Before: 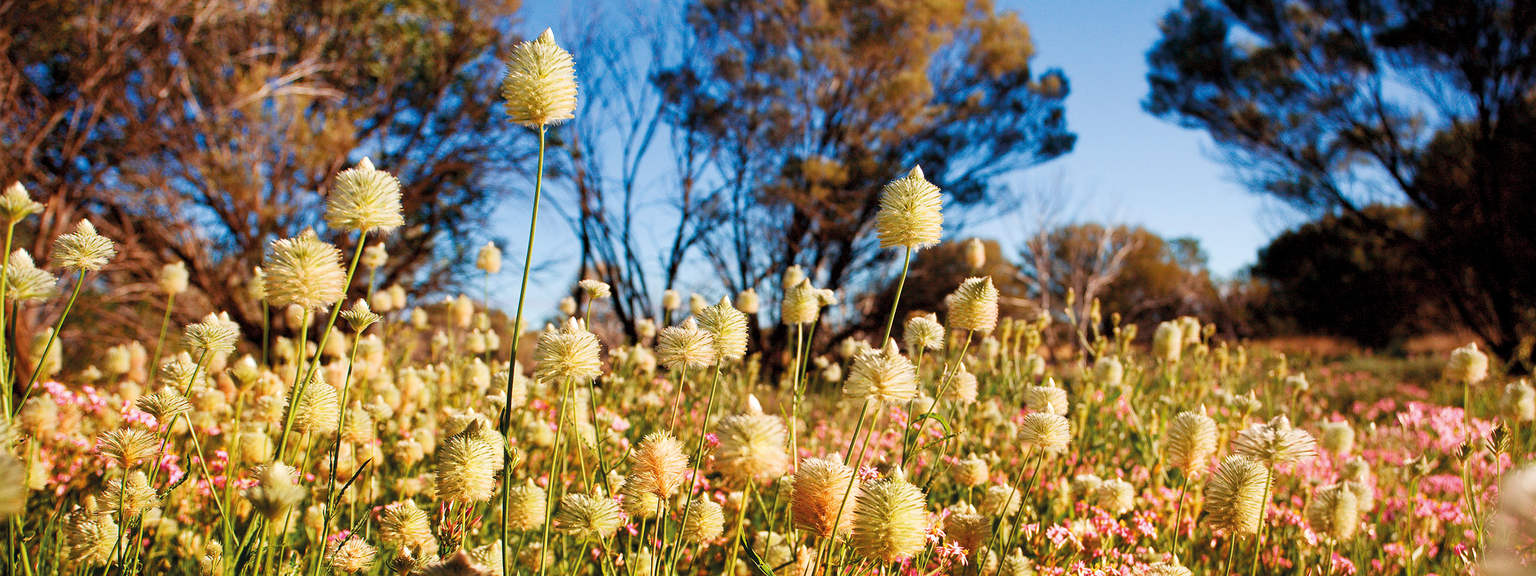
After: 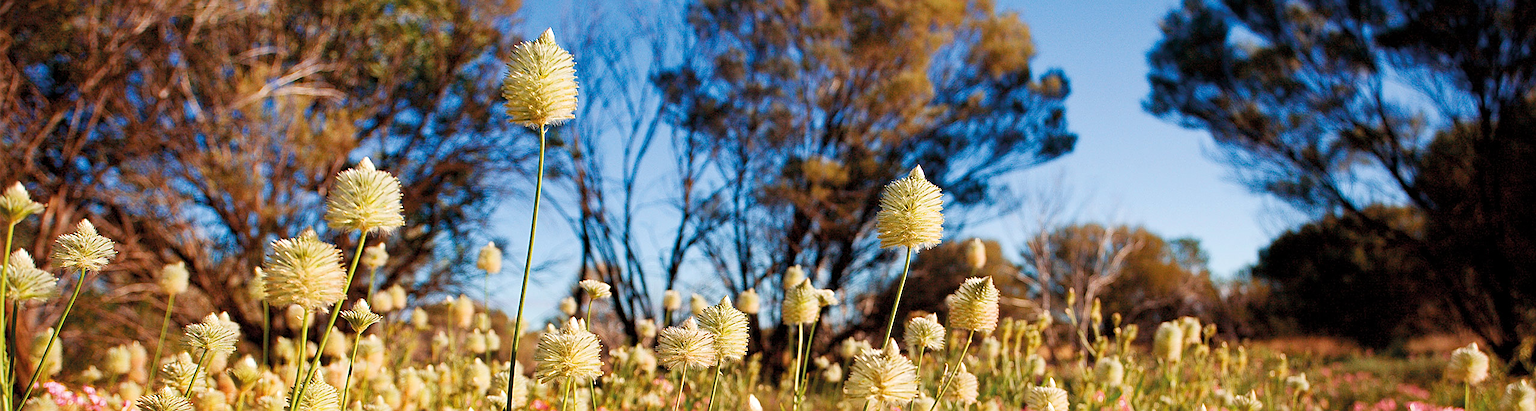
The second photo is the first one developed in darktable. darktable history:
crop: bottom 28.576%
sharpen: on, module defaults
